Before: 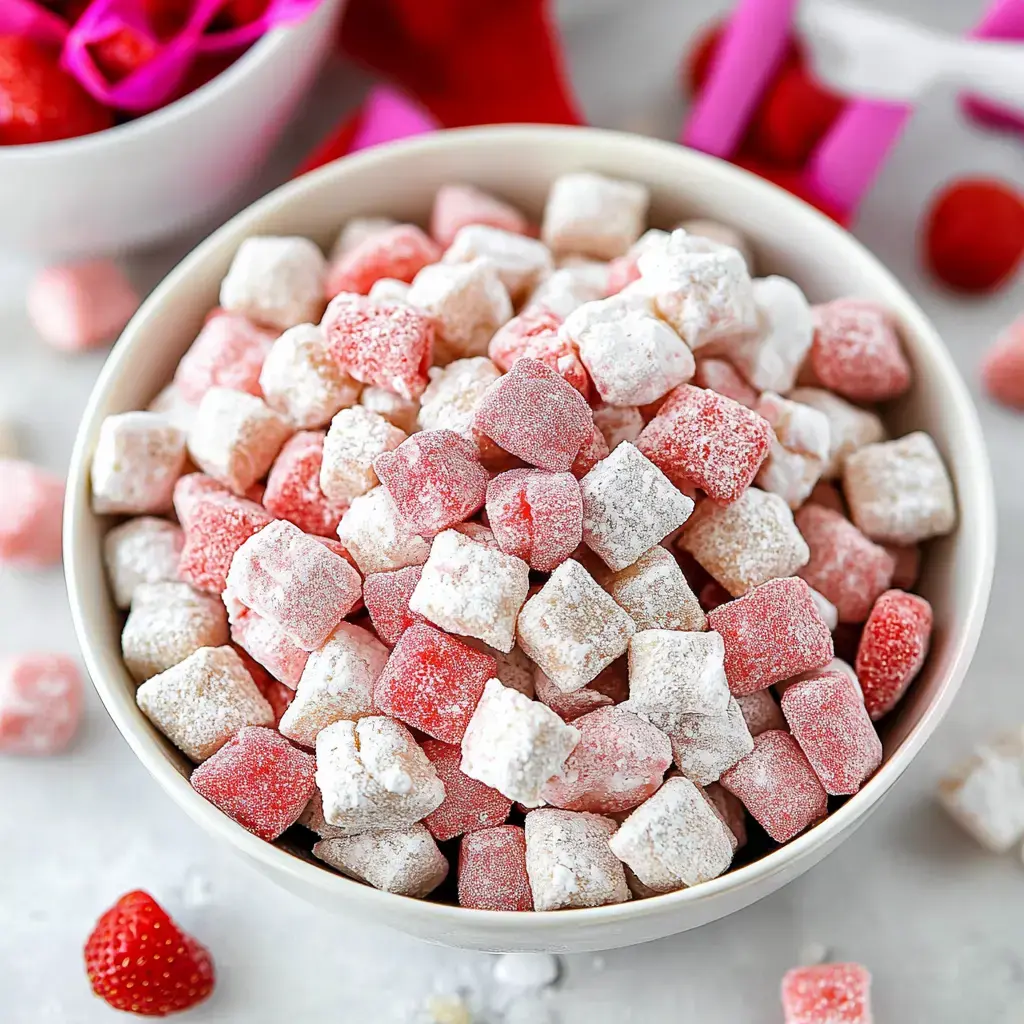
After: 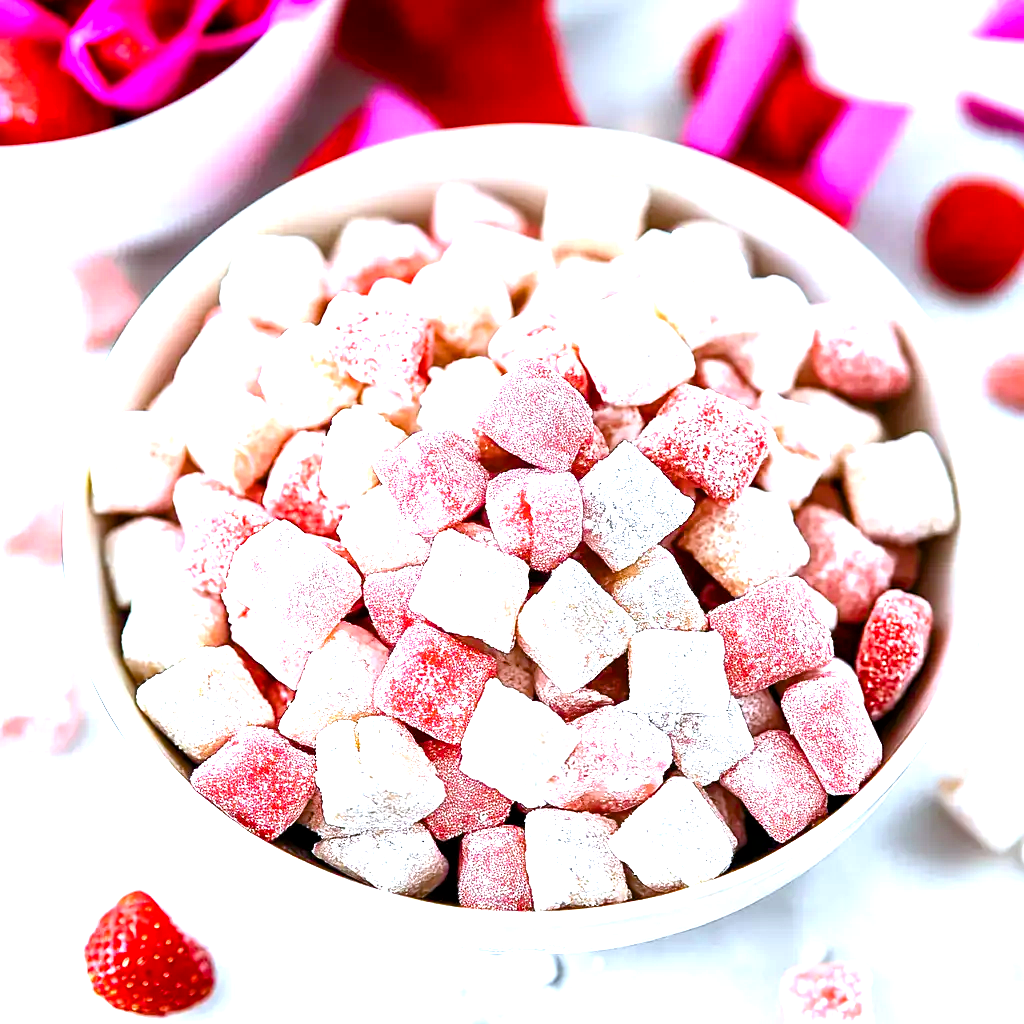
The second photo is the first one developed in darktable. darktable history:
color calibration: gray › normalize channels true, x 0.37, y 0.382, temperature 4308.96 K, gamut compression 0.006
color balance rgb: perceptual saturation grading › global saturation 25.011%, perceptual saturation grading › highlights -28.956%, perceptual saturation grading › shadows 34.075%, perceptual brilliance grading › global brilliance 15.025%, perceptual brilliance grading › shadows -35.574%, global vibrance 20%
exposure: black level correction 0.001, exposure 0.96 EV, compensate highlight preservation false
